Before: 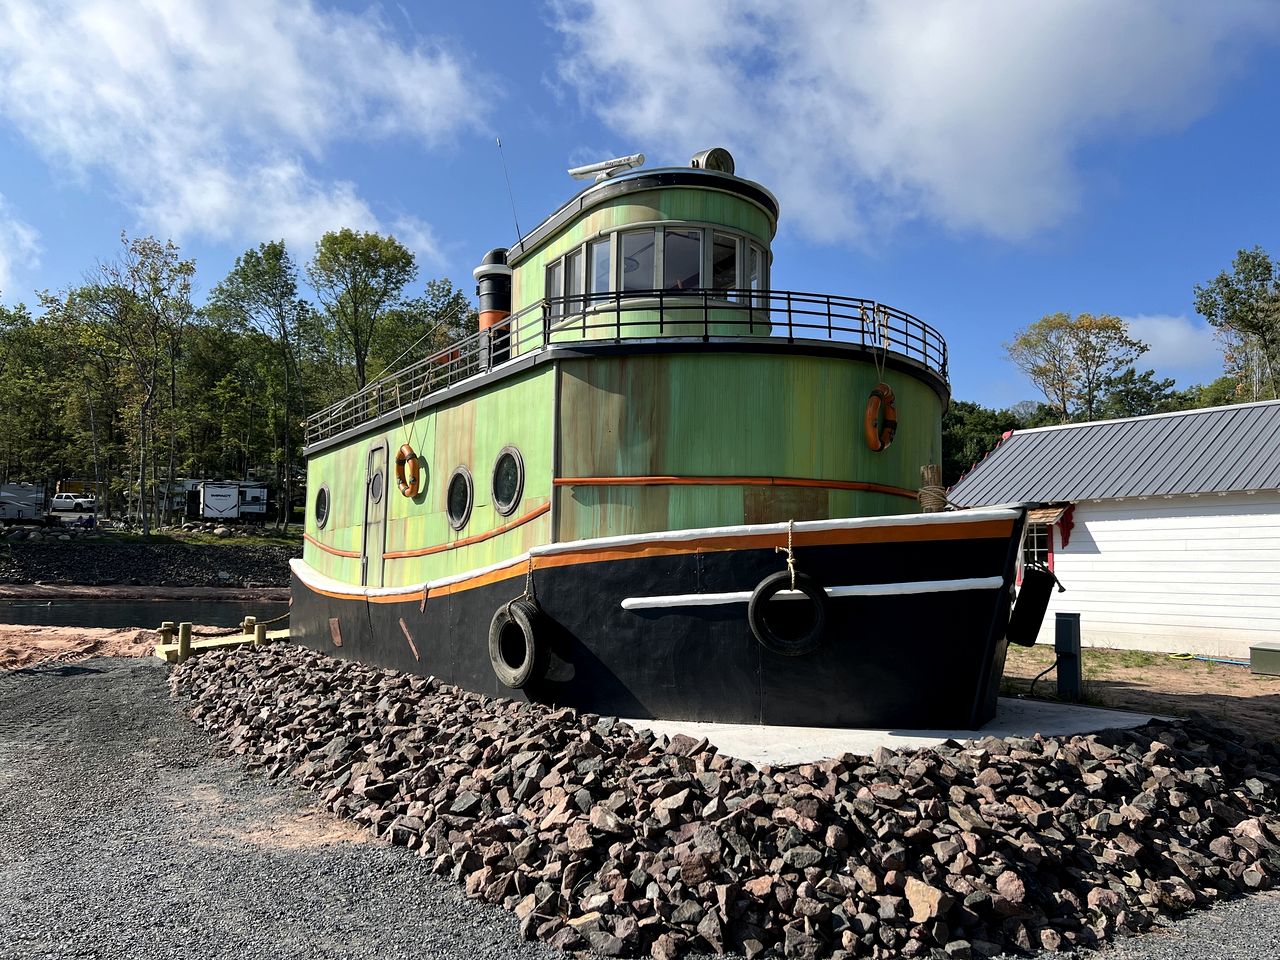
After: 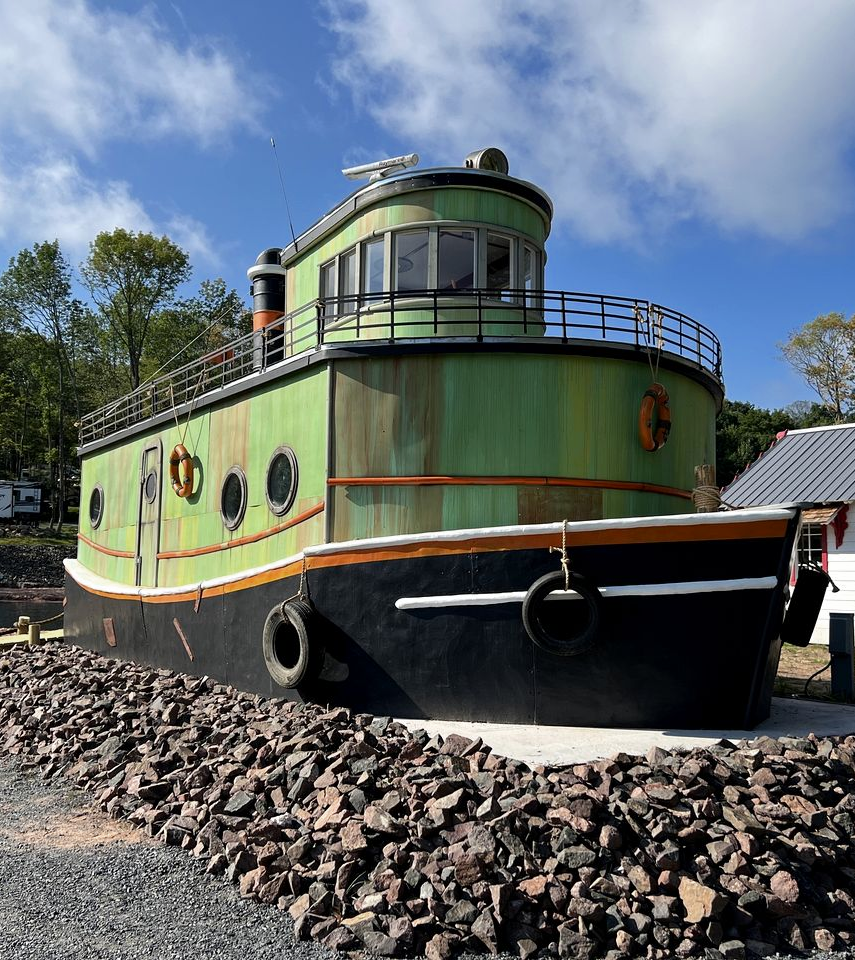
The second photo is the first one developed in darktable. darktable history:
crop and rotate: left 17.732%, right 15.423%
color zones: curves: ch0 [(0, 0.444) (0.143, 0.442) (0.286, 0.441) (0.429, 0.441) (0.571, 0.441) (0.714, 0.441) (0.857, 0.442) (1, 0.444)]
